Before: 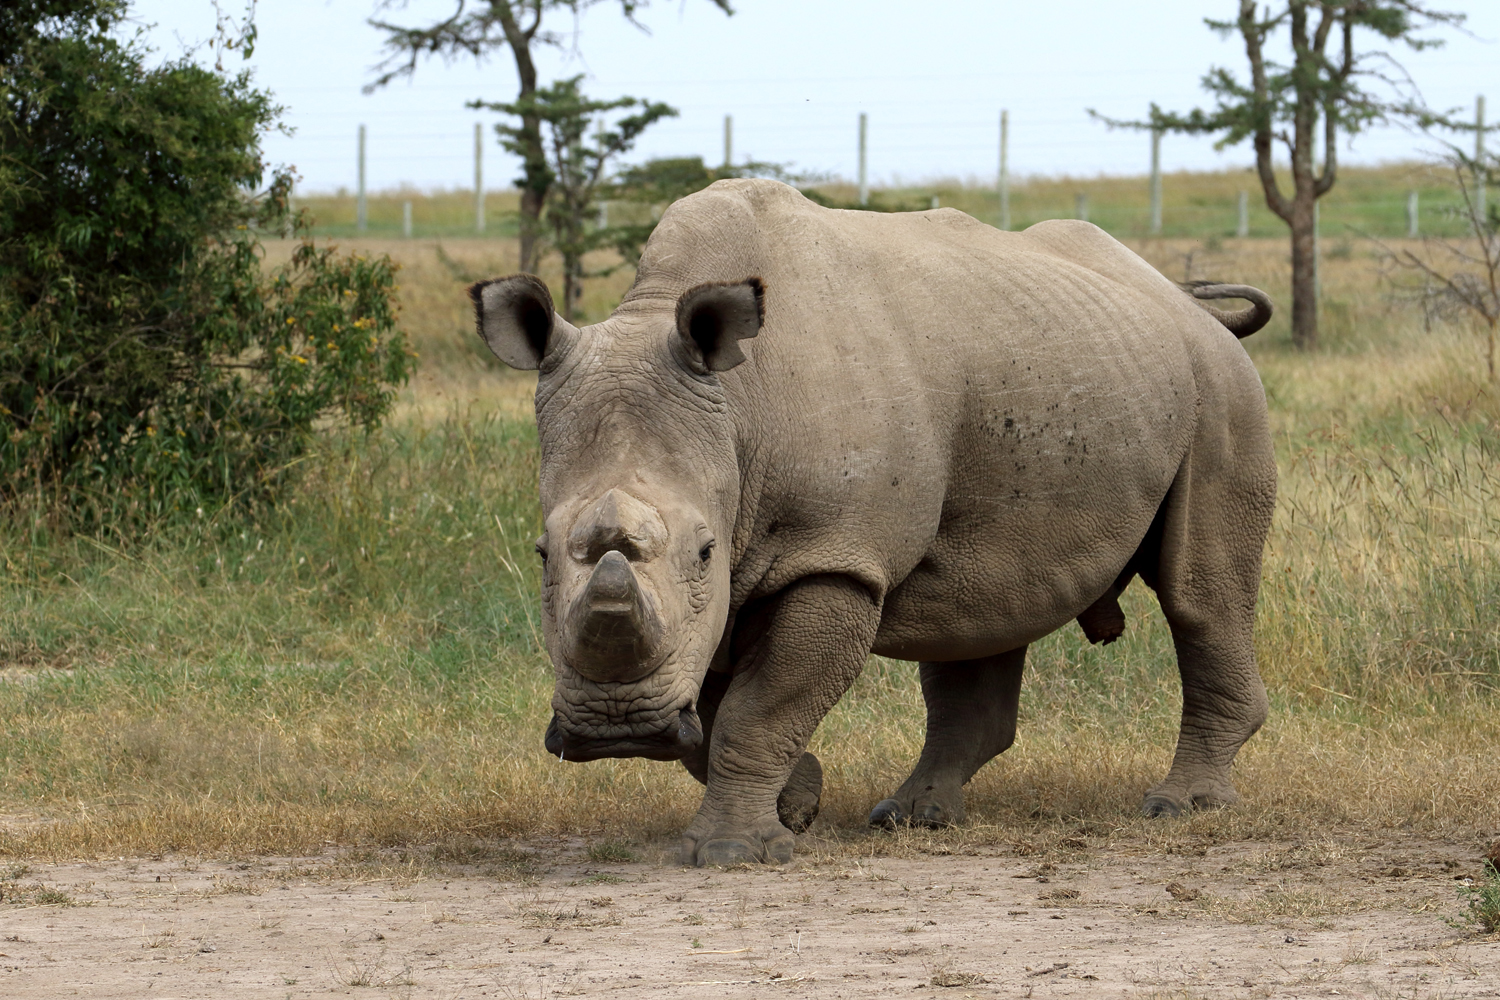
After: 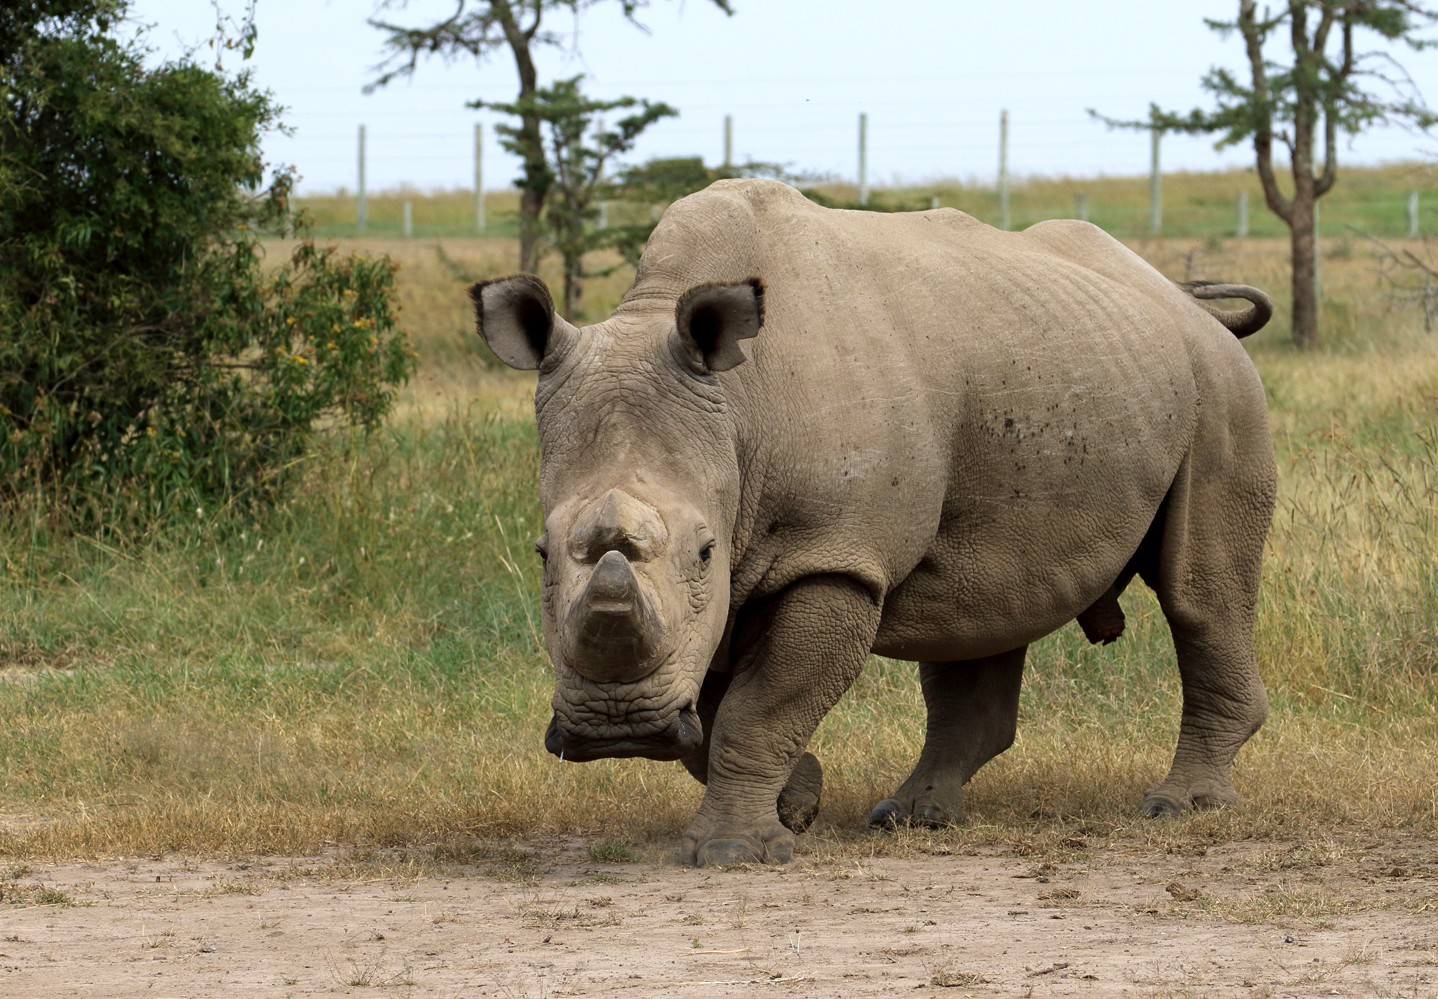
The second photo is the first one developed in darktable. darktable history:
velvia: strength 15%
crop: right 4.126%, bottom 0.031%
